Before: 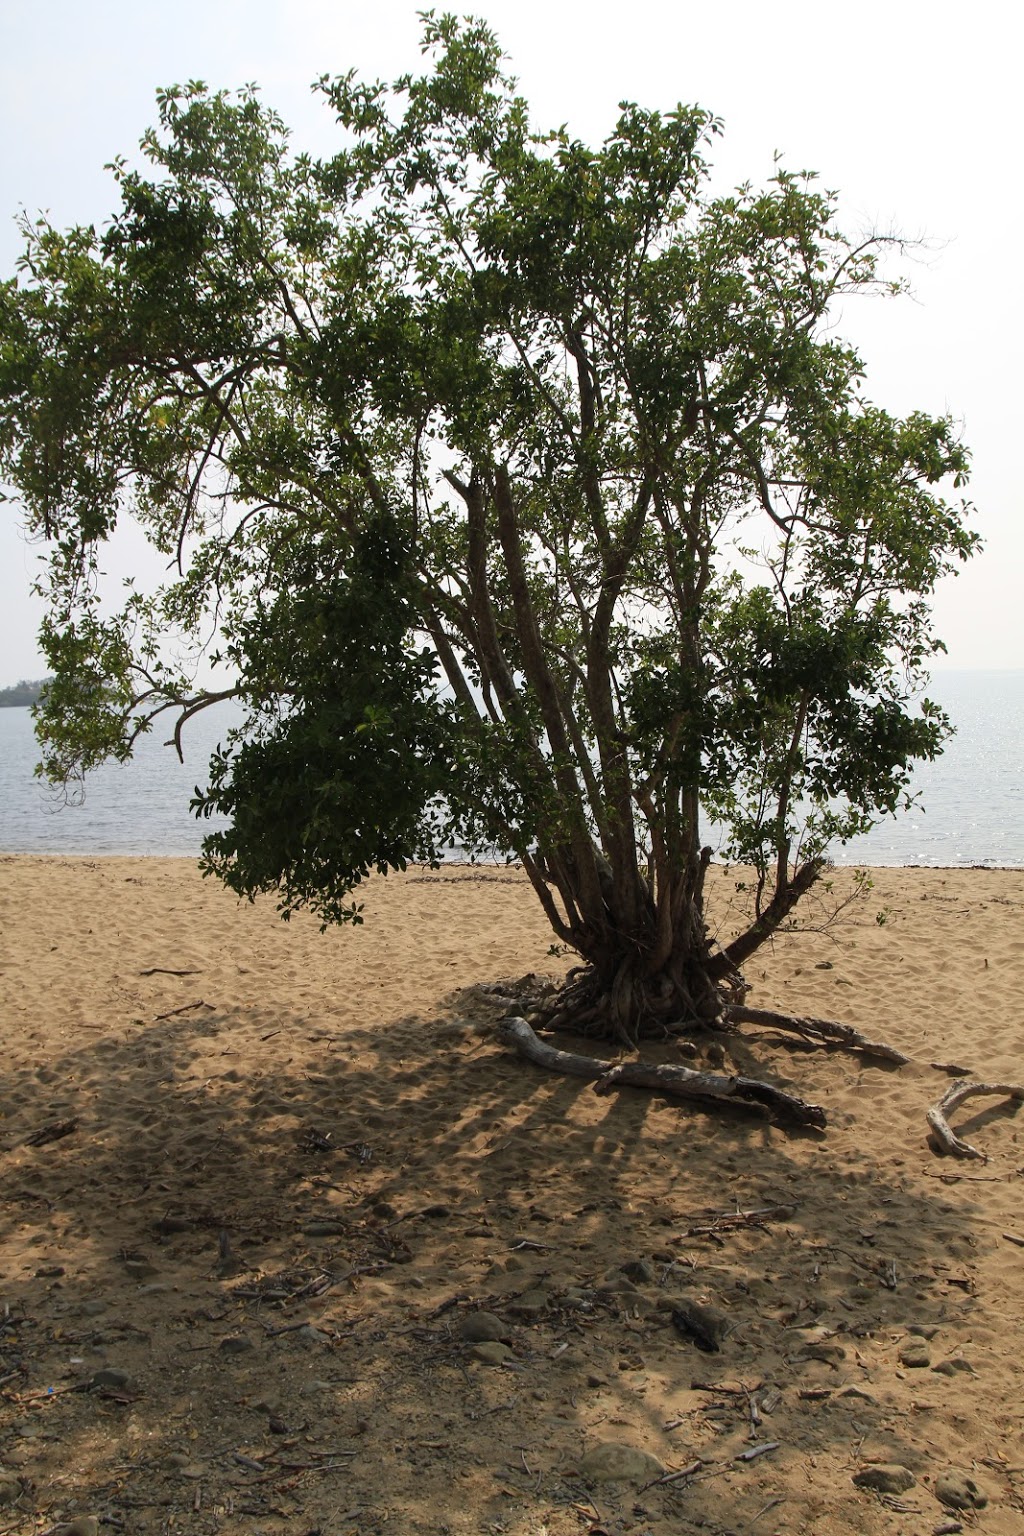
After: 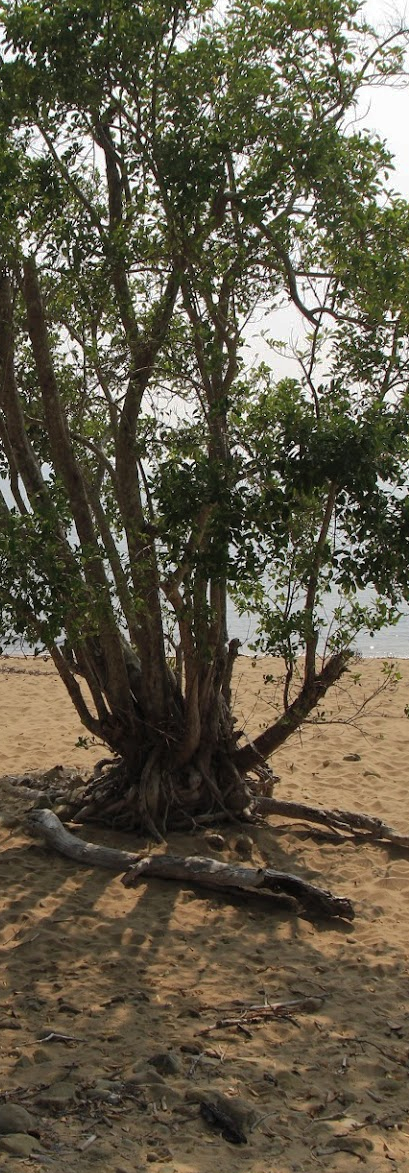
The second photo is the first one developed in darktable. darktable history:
shadows and highlights: shadows 39.5, highlights -59.78
crop: left 46.104%, top 13.58%, right 13.935%, bottom 10.021%
